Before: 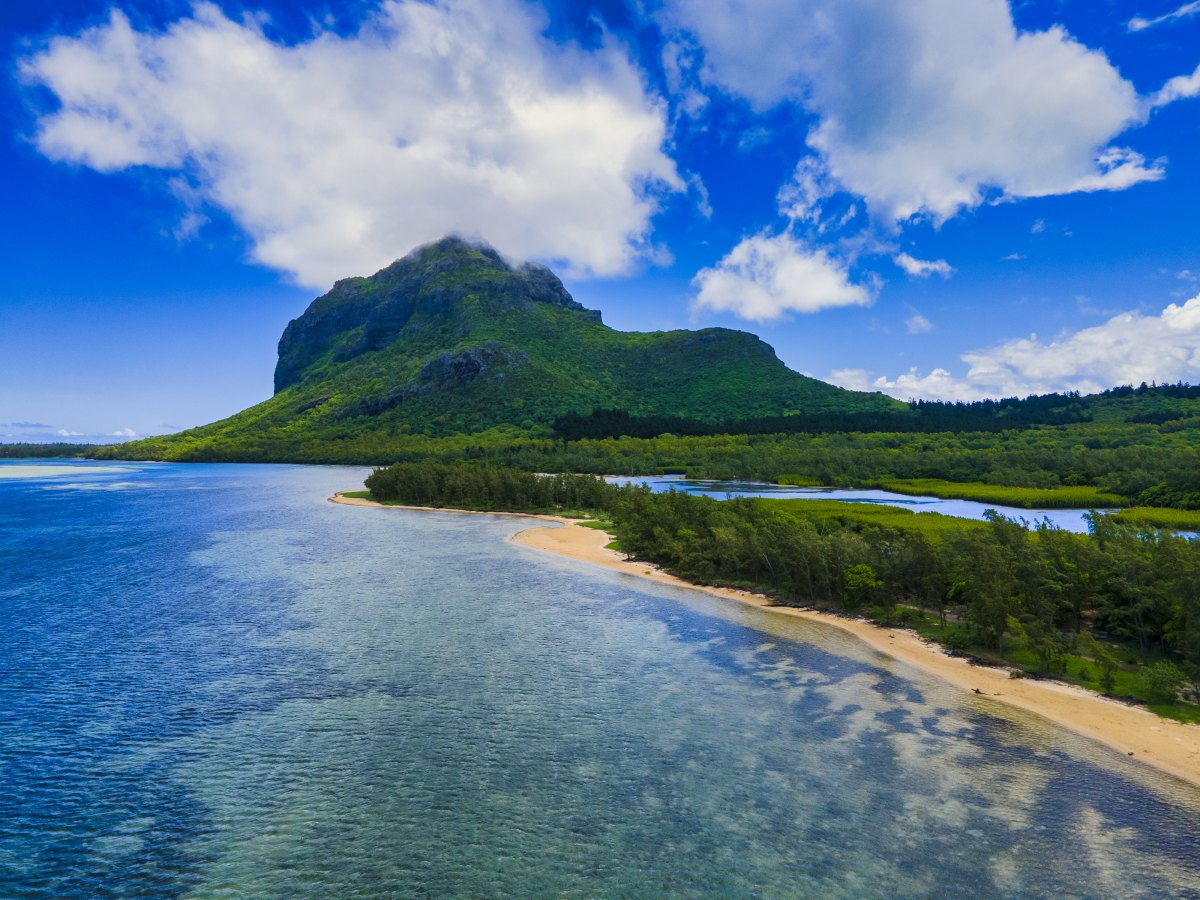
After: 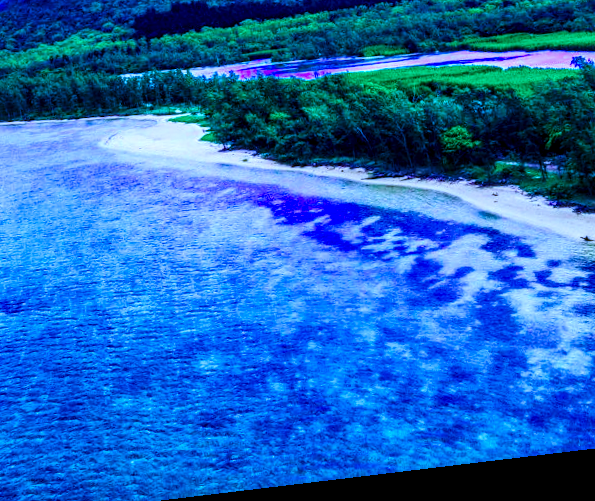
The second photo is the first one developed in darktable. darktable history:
crop: left 35.976%, top 45.819%, right 18.162%, bottom 5.807%
rotate and perspective: rotation -6.83°, automatic cropping off
local contrast: highlights 0%, shadows 0%, detail 182%
base curve: curves: ch0 [(0, 0) (0.036, 0.025) (0.121, 0.166) (0.206, 0.329) (0.605, 0.79) (1, 1)], preserve colors none
color calibration: output R [0.948, 0.091, -0.04, 0], output G [-0.3, 1.384, -0.085, 0], output B [-0.108, 0.061, 1.08, 0], illuminant as shot in camera, x 0.484, y 0.43, temperature 2405.29 K
